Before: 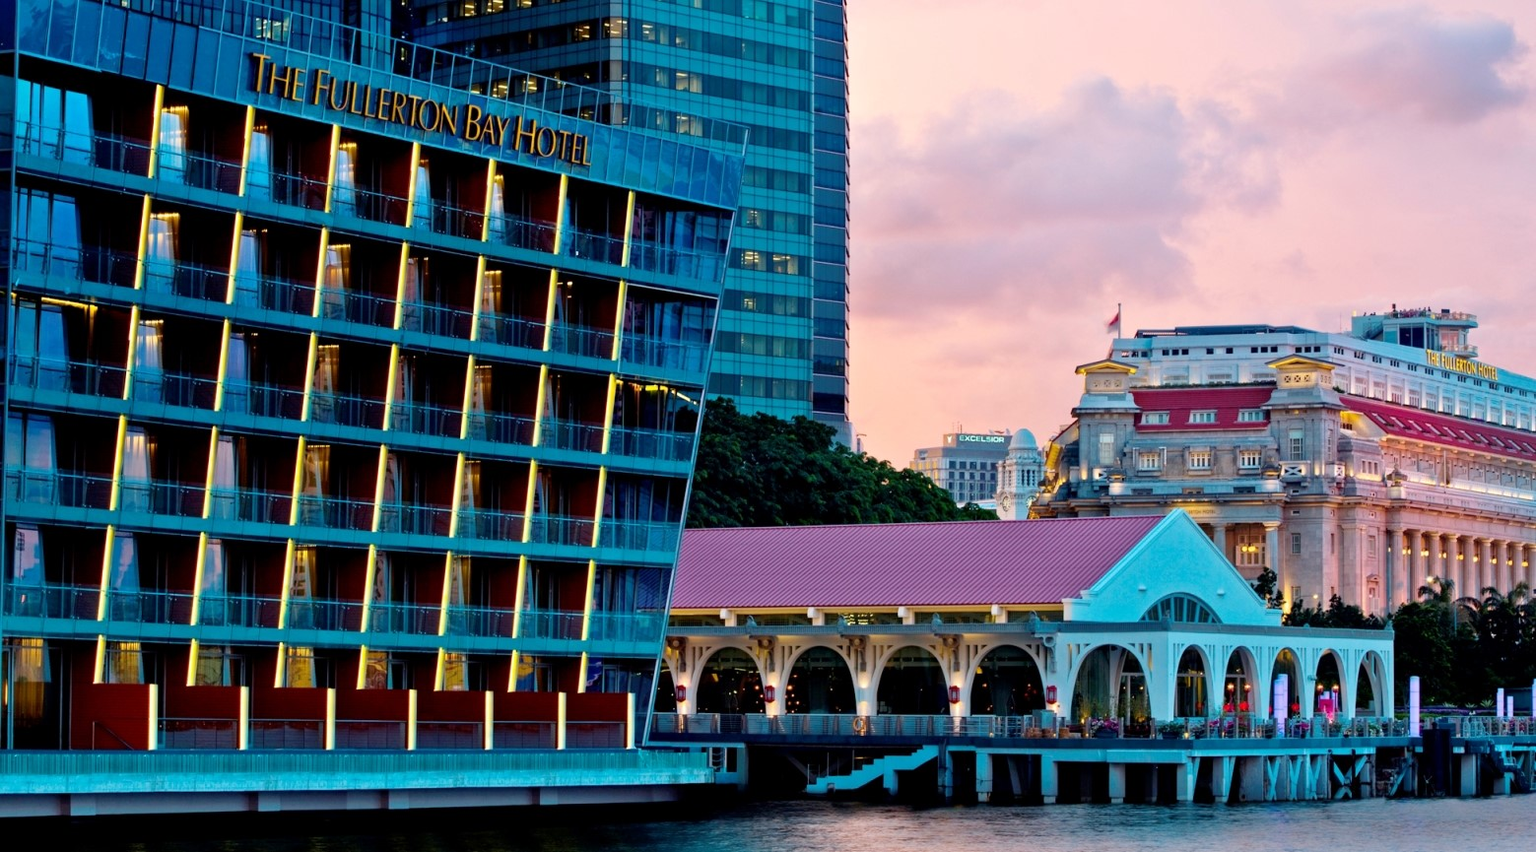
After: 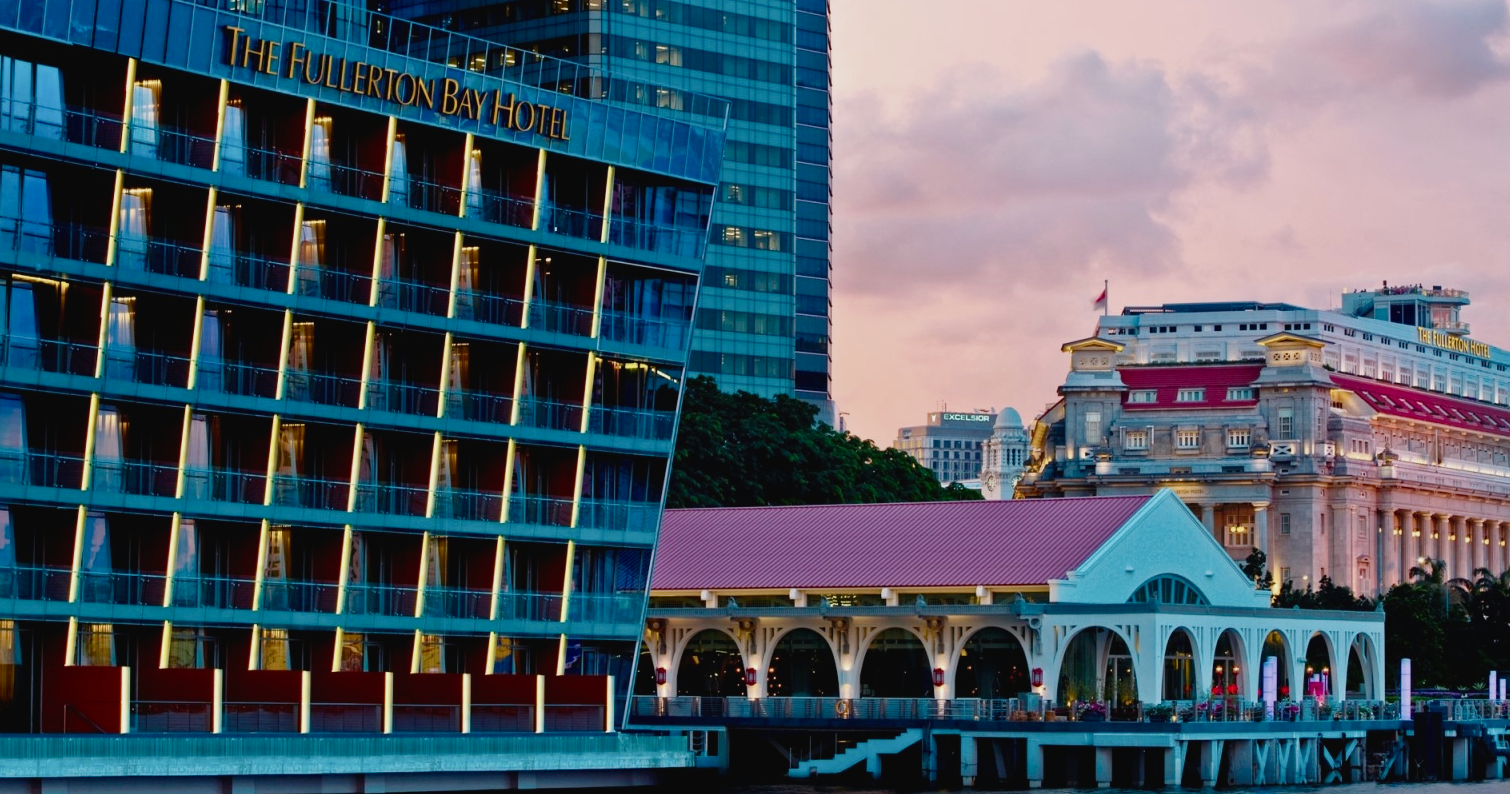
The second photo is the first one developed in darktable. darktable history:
crop: left 1.964%, top 3.251%, right 1.122%, bottom 4.933%
color balance rgb: shadows lift › luminance -10%, shadows lift › chroma 1%, shadows lift › hue 113°, power › luminance -15%, highlights gain › chroma 0.2%, highlights gain › hue 333°, global offset › luminance 0.5%, perceptual saturation grading › global saturation 20%, perceptual saturation grading › highlights -50%, perceptual saturation grading › shadows 25%, contrast -10%
